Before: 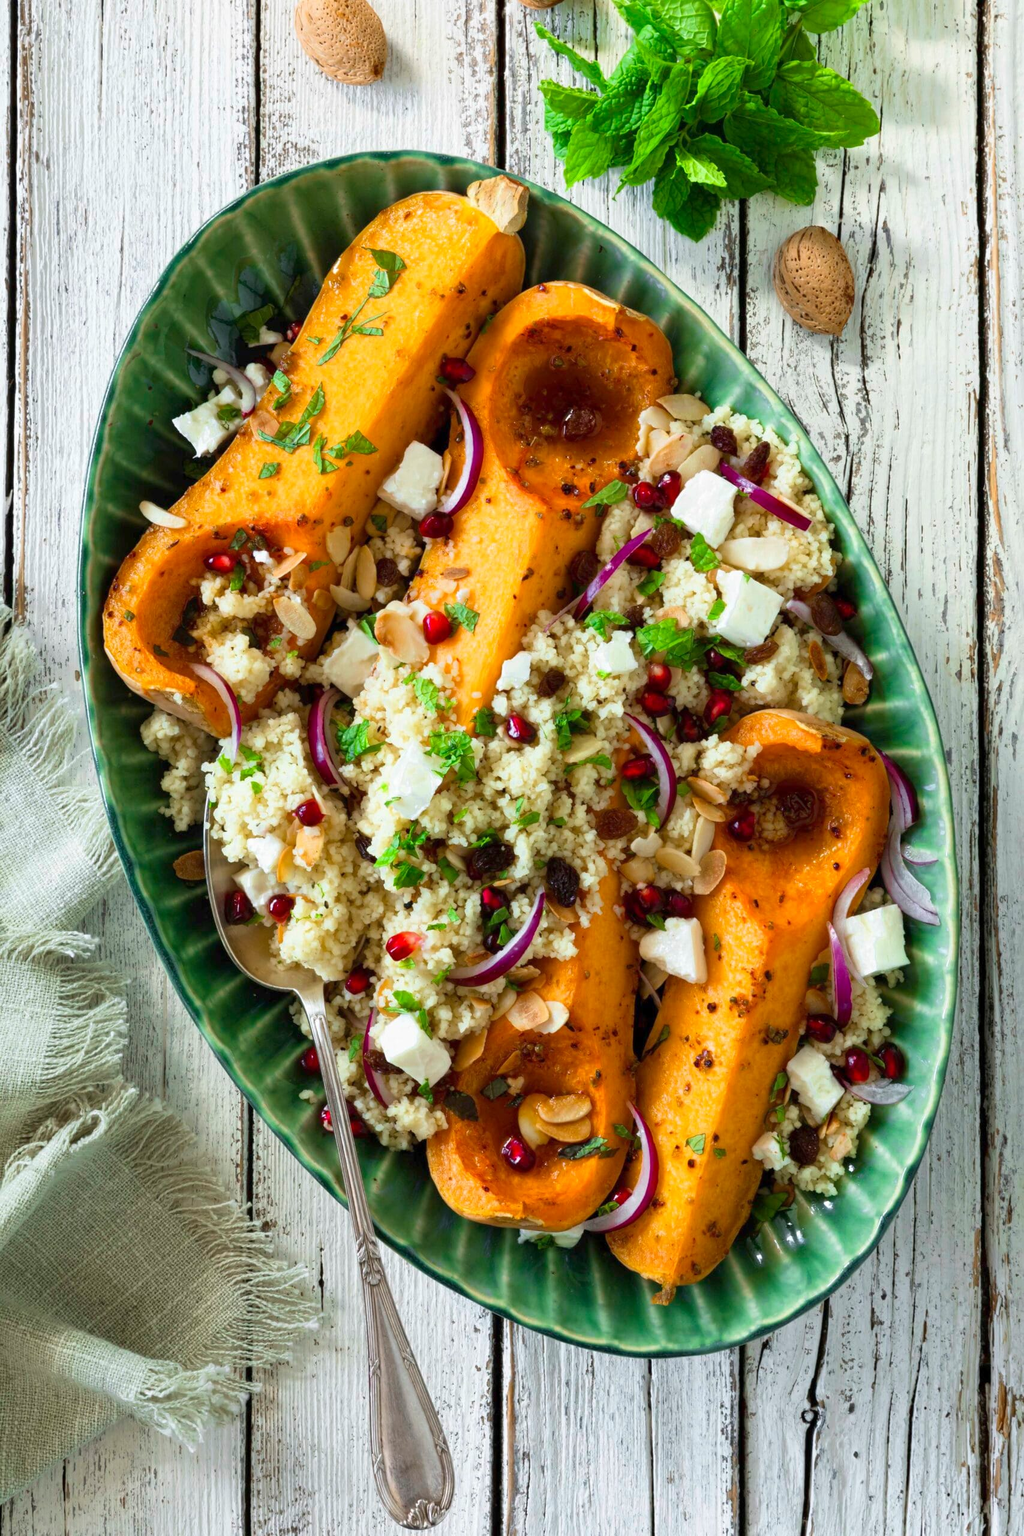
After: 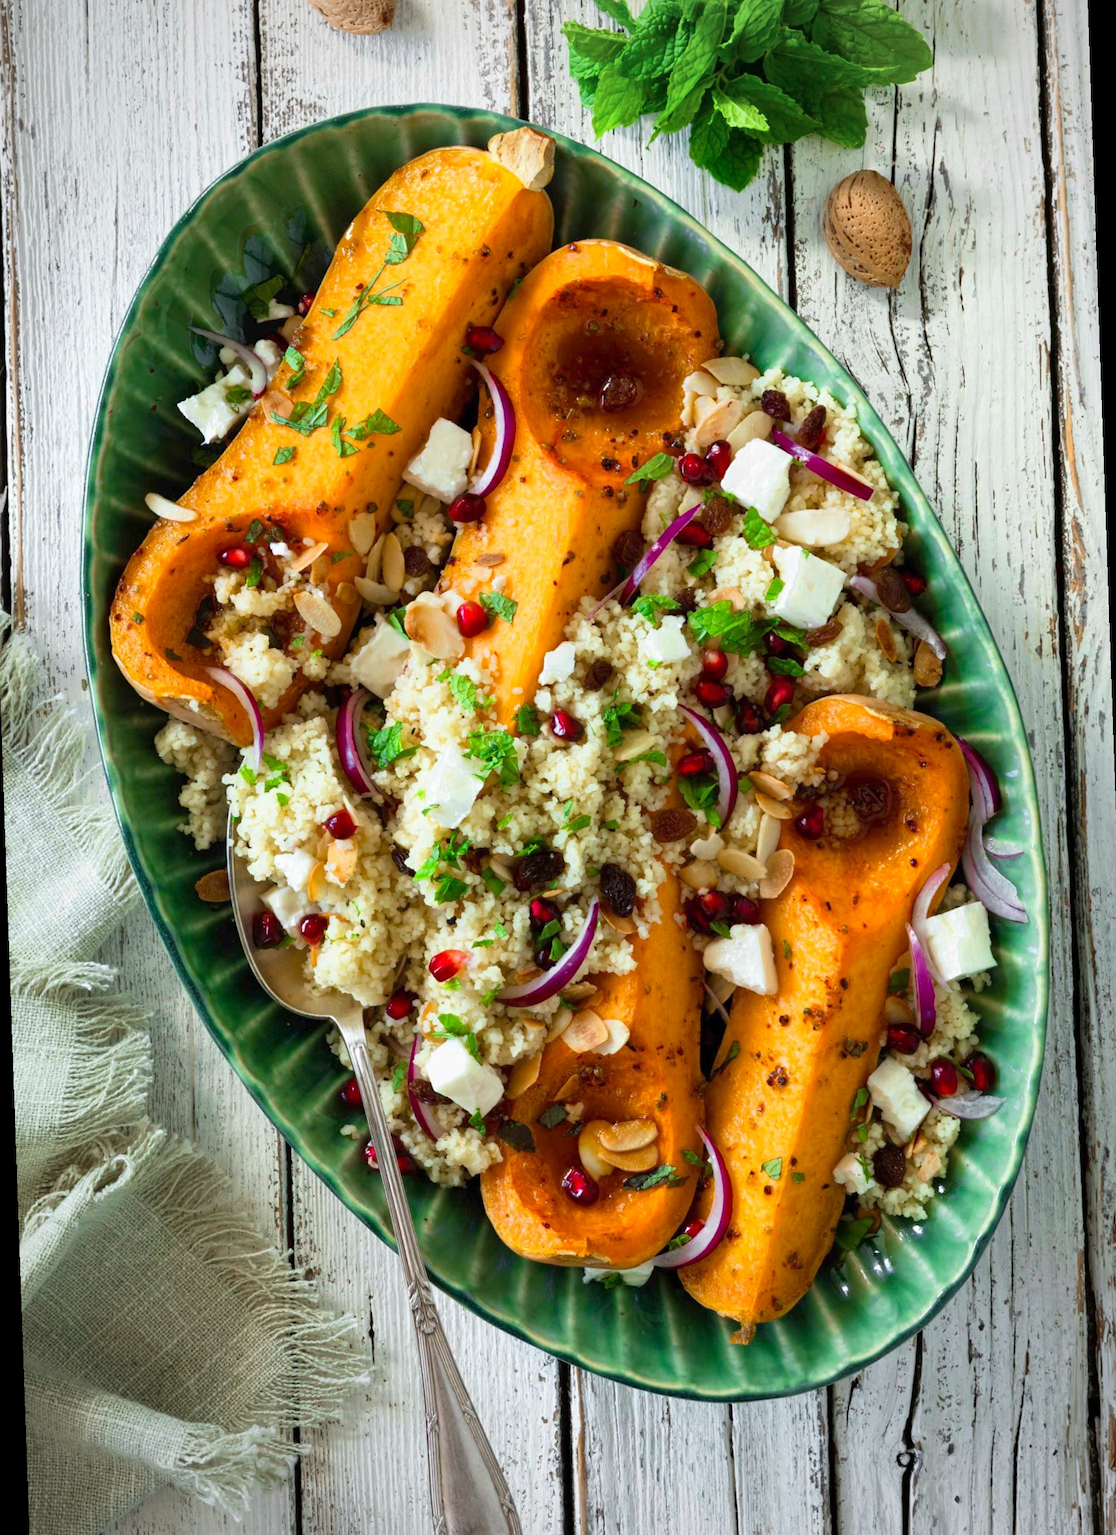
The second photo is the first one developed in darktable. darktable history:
vignetting: fall-off radius 60.65%
rotate and perspective: rotation -2°, crop left 0.022, crop right 0.978, crop top 0.049, crop bottom 0.951
